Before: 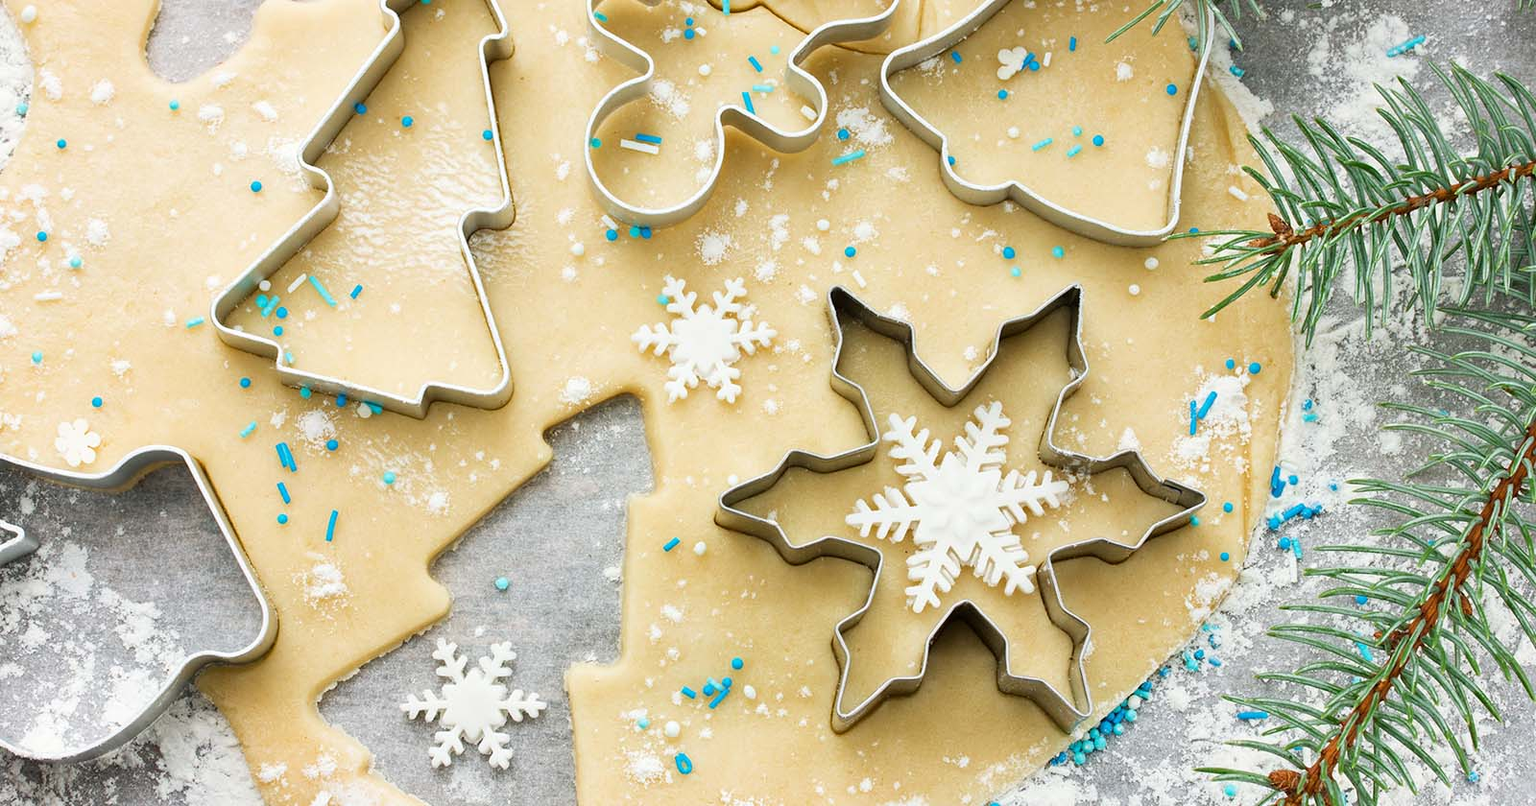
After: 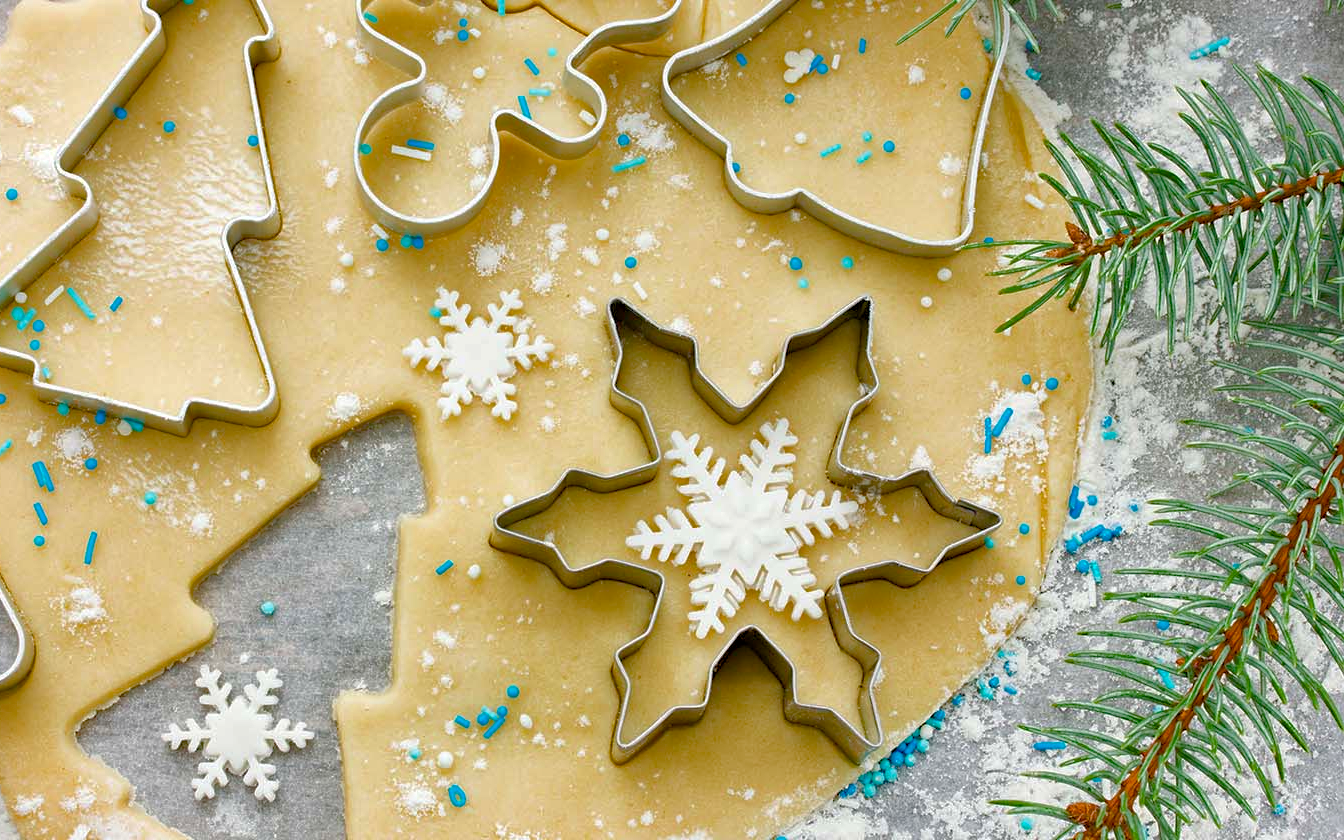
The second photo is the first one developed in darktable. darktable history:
haze removal: compatibility mode true, adaptive false
shadows and highlights: on, module defaults
crop: left 15.964%
color balance rgb: perceptual saturation grading › global saturation 20%, perceptual saturation grading › highlights -25.028%, perceptual saturation grading › shadows 49.26%
